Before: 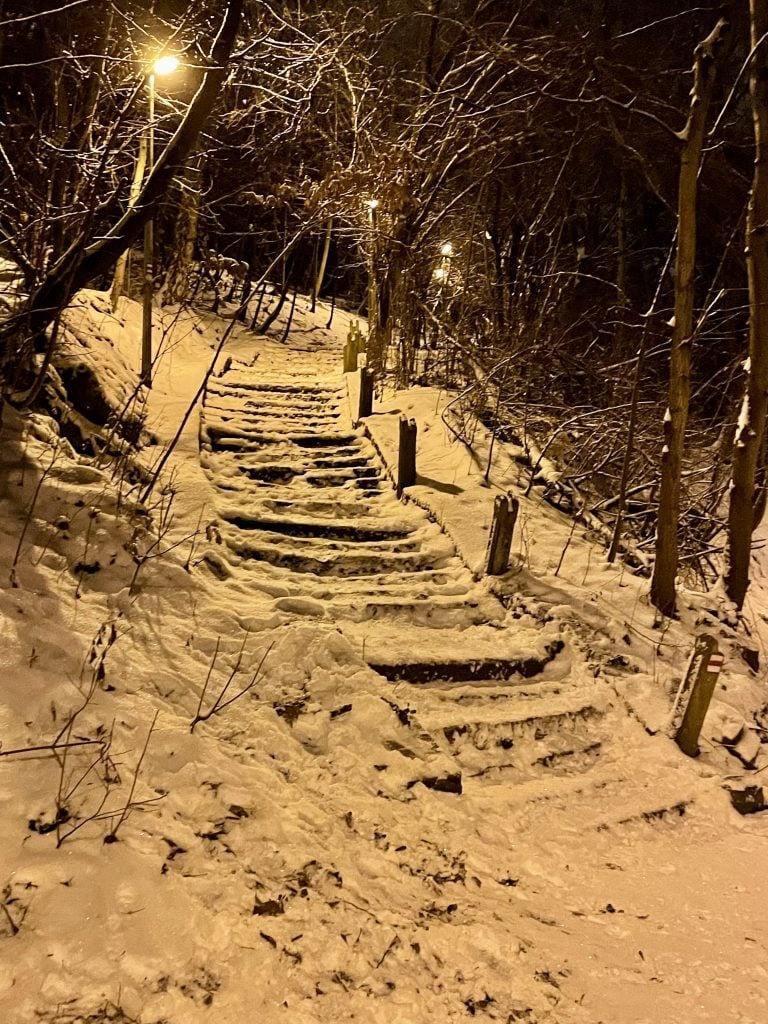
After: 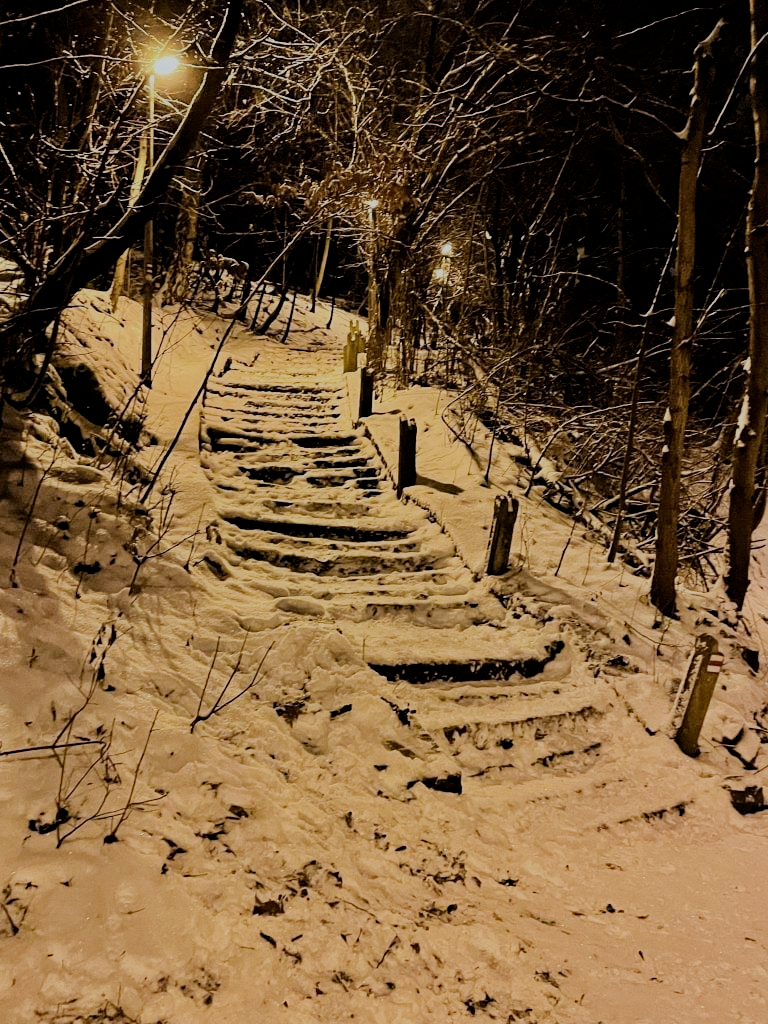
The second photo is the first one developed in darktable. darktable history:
filmic rgb: black relative exposure -6.19 EV, white relative exposure 6.95 EV, threshold 3.03 EV, hardness 2.24, enable highlight reconstruction true
haze removal: compatibility mode true, adaptive false
